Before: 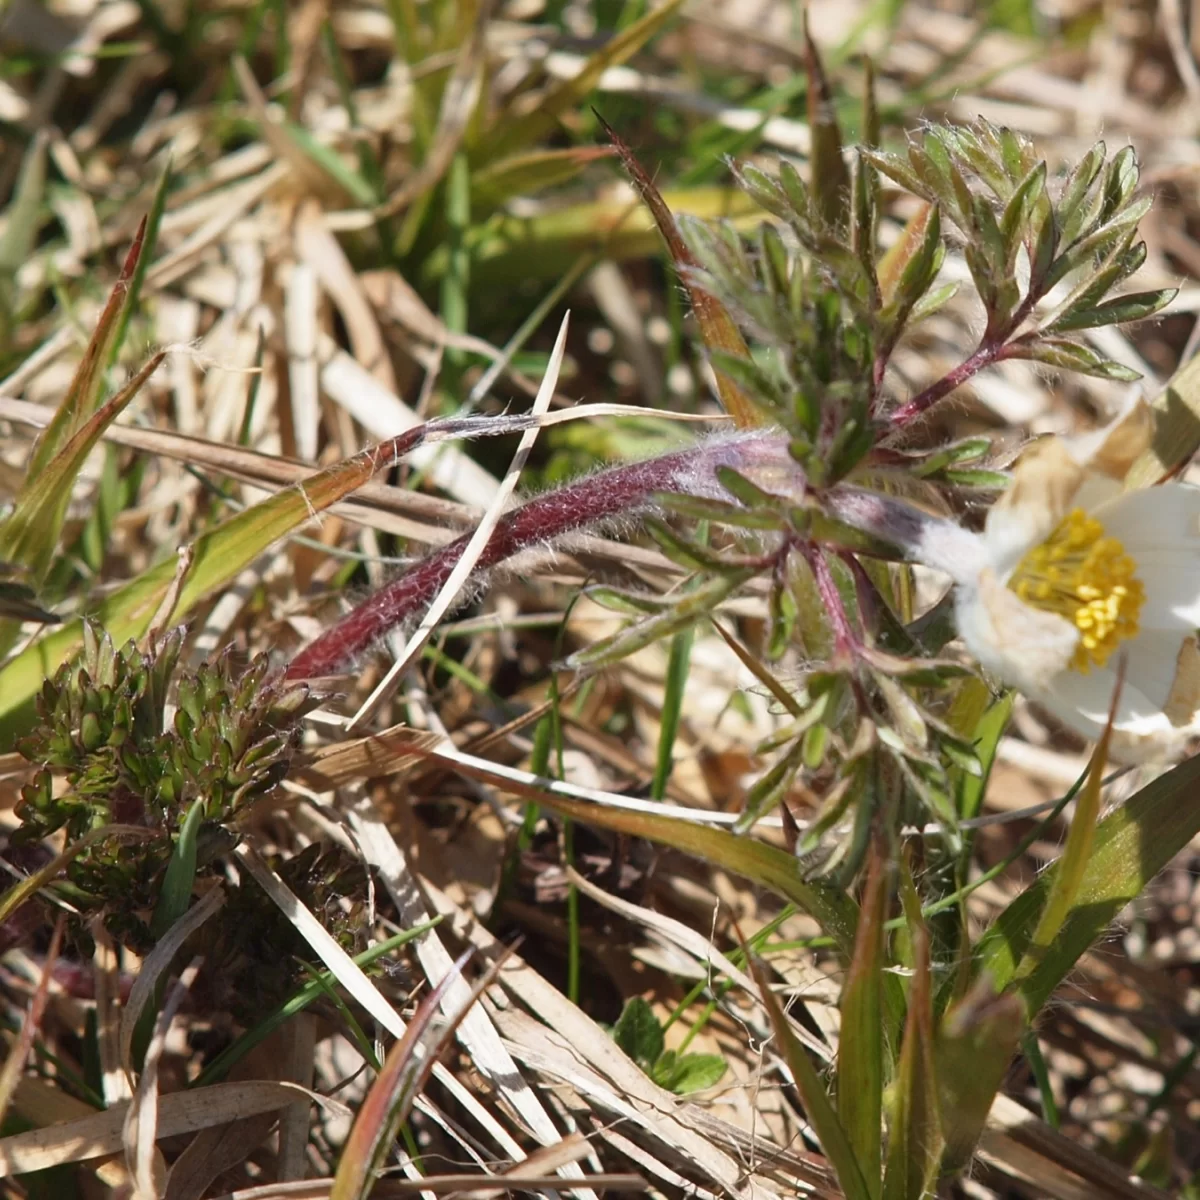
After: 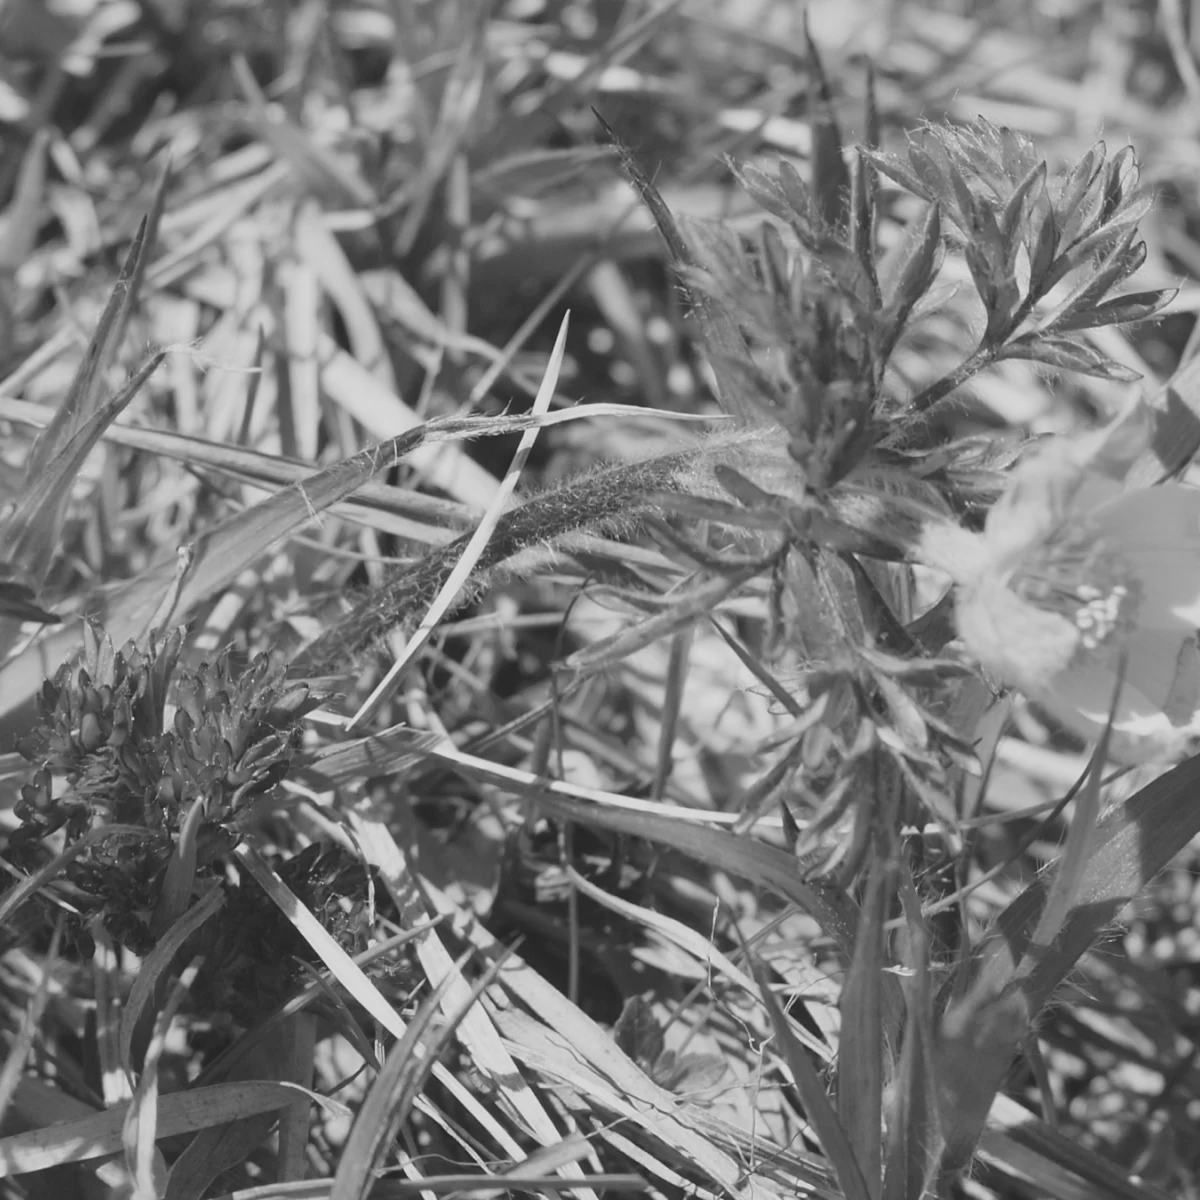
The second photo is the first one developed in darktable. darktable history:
tone curve: curves: ch0 [(0, 0) (0.07, 0.052) (0.23, 0.254) (0.486, 0.53) (0.822, 0.825) (0.994, 0.955)]; ch1 [(0, 0) (0.226, 0.261) (0.379, 0.442) (0.469, 0.472) (0.495, 0.495) (0.514, 0.504) (0.561, 0.568) (0.59, 0.612) (1, 1)]; ch2 [(0, 0) (0.269, 0.299) (0.459, 0.441) (0.498, 0.499) (0.523, 0.52) (0.586, 0.569) (0.635, 0.617) (0.659, 0.681) (0.718, 0.764) (1, 1)], color space Lab, independent channels, preserve colors none
shadows and highlights: shadows 25, highlights -25
color balance: lift [1.01, 1, 1, 1], gamma [1.097, 1, 1, 1], gain [0.85, 1, 1, 1]
color correction: highlights a* 5.59, highlights b* 5.24, saturation 0.68
exposure: black level correction 0.002, exposure -0.1 EV, compensate highlight preservation false
monochrome: a -35.87, b 49.73, size 1.7
